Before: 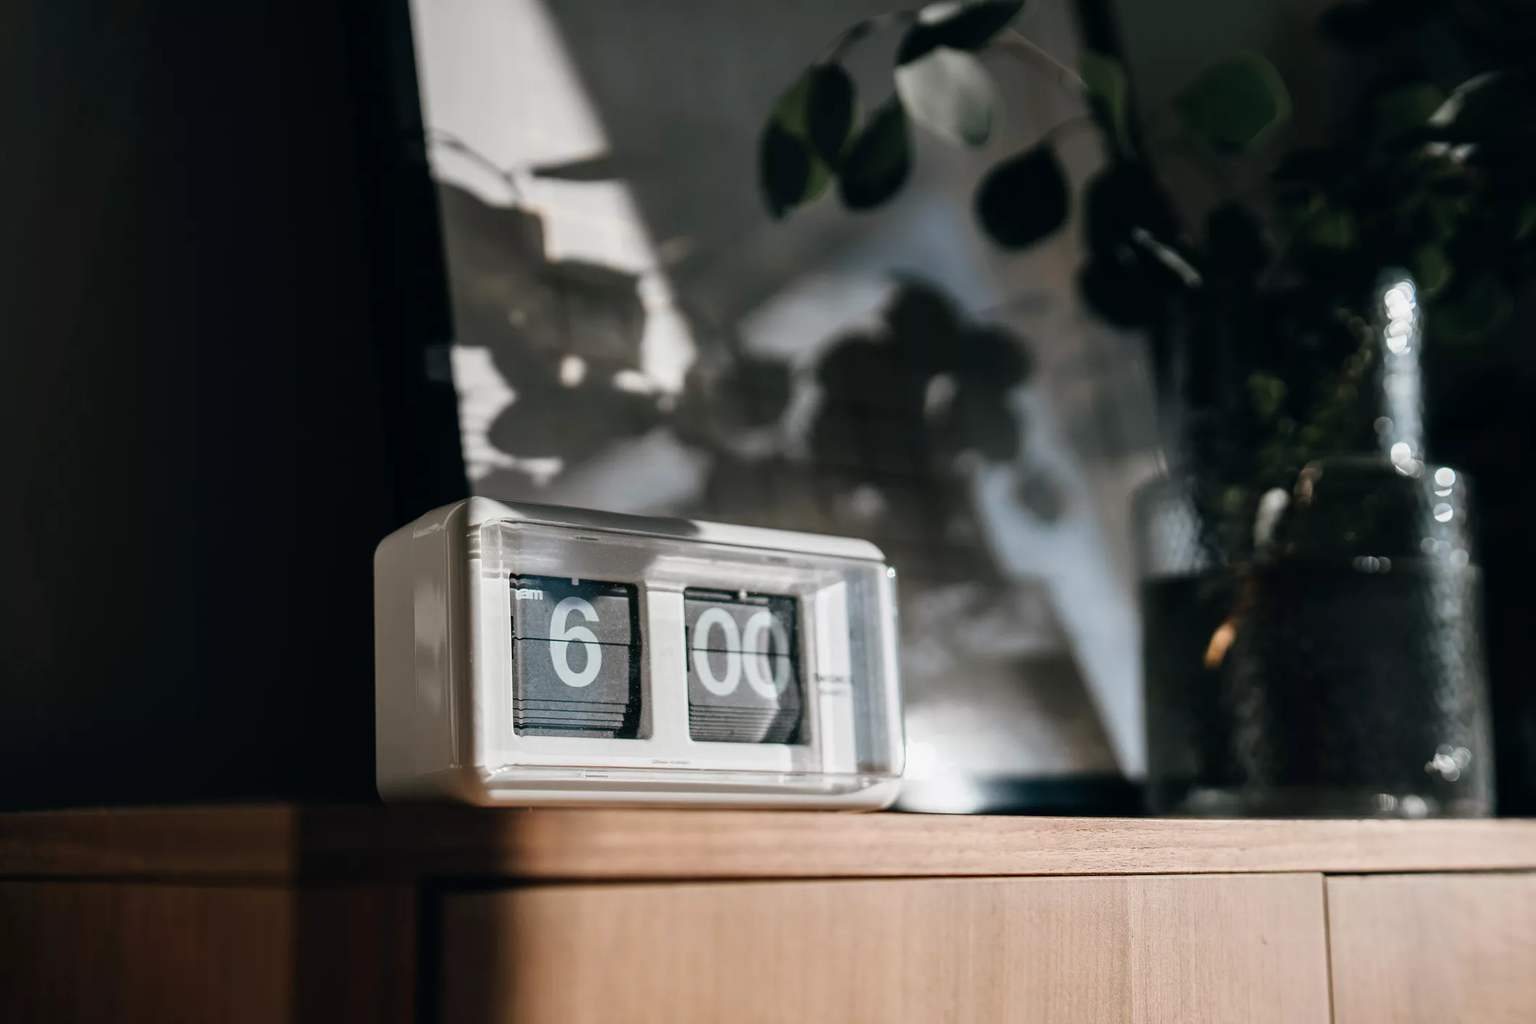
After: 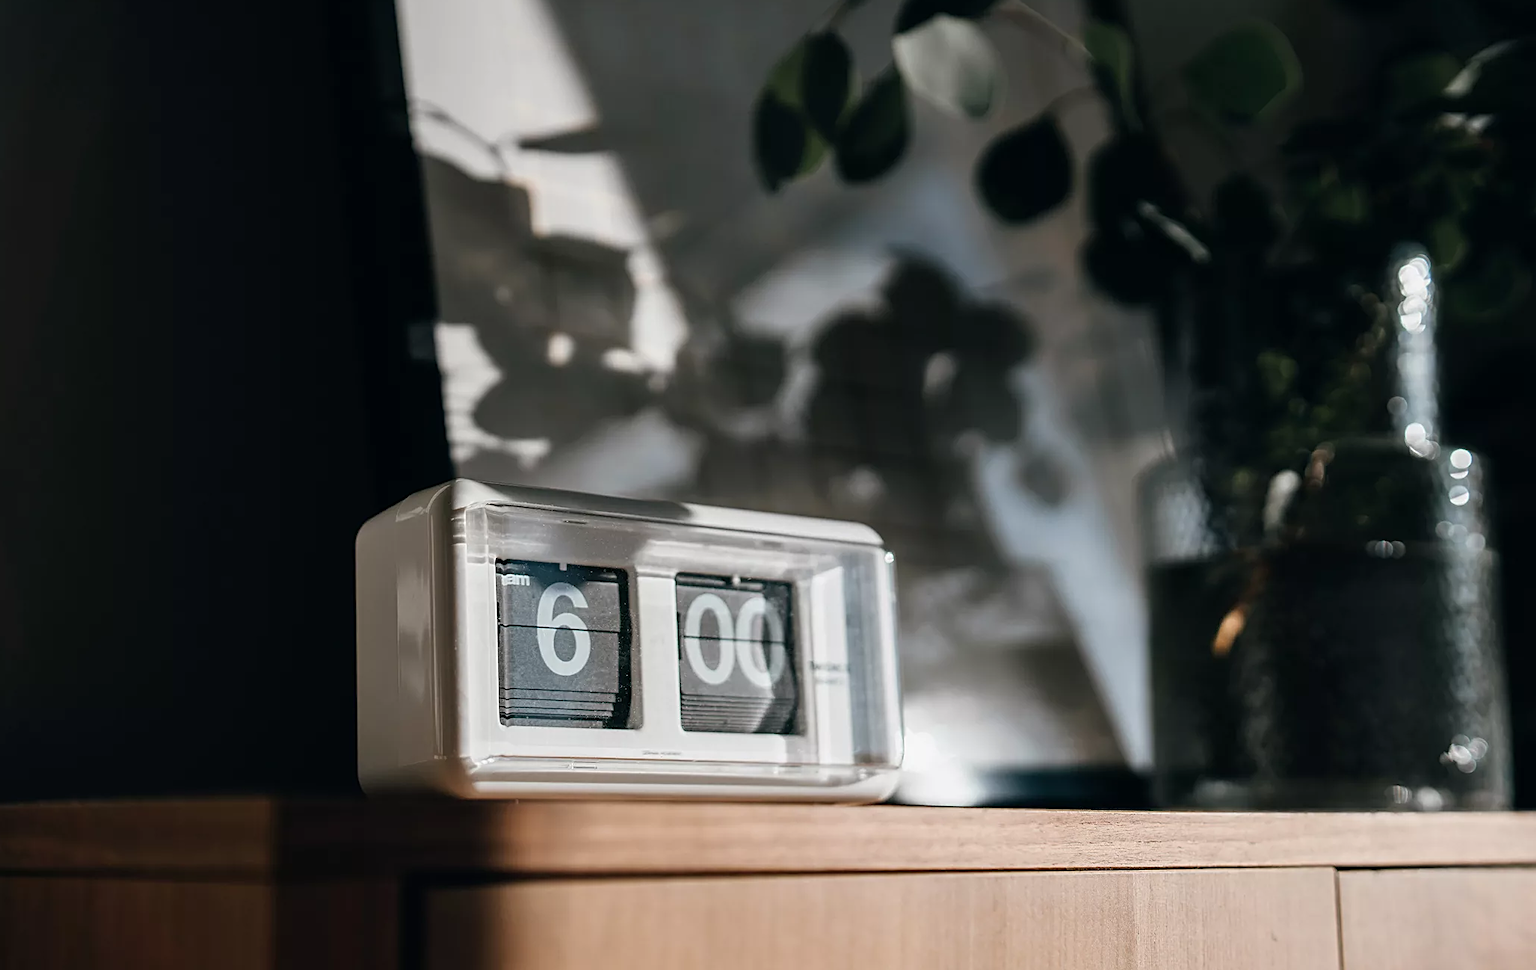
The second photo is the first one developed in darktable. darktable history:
crop: left 1.964%, top 3.251%, right 1.122%, bottom 4.933%
rotate and perspective: automatic cropping original format, crop left 0, crop top 0
sharpen: on, module defaults
